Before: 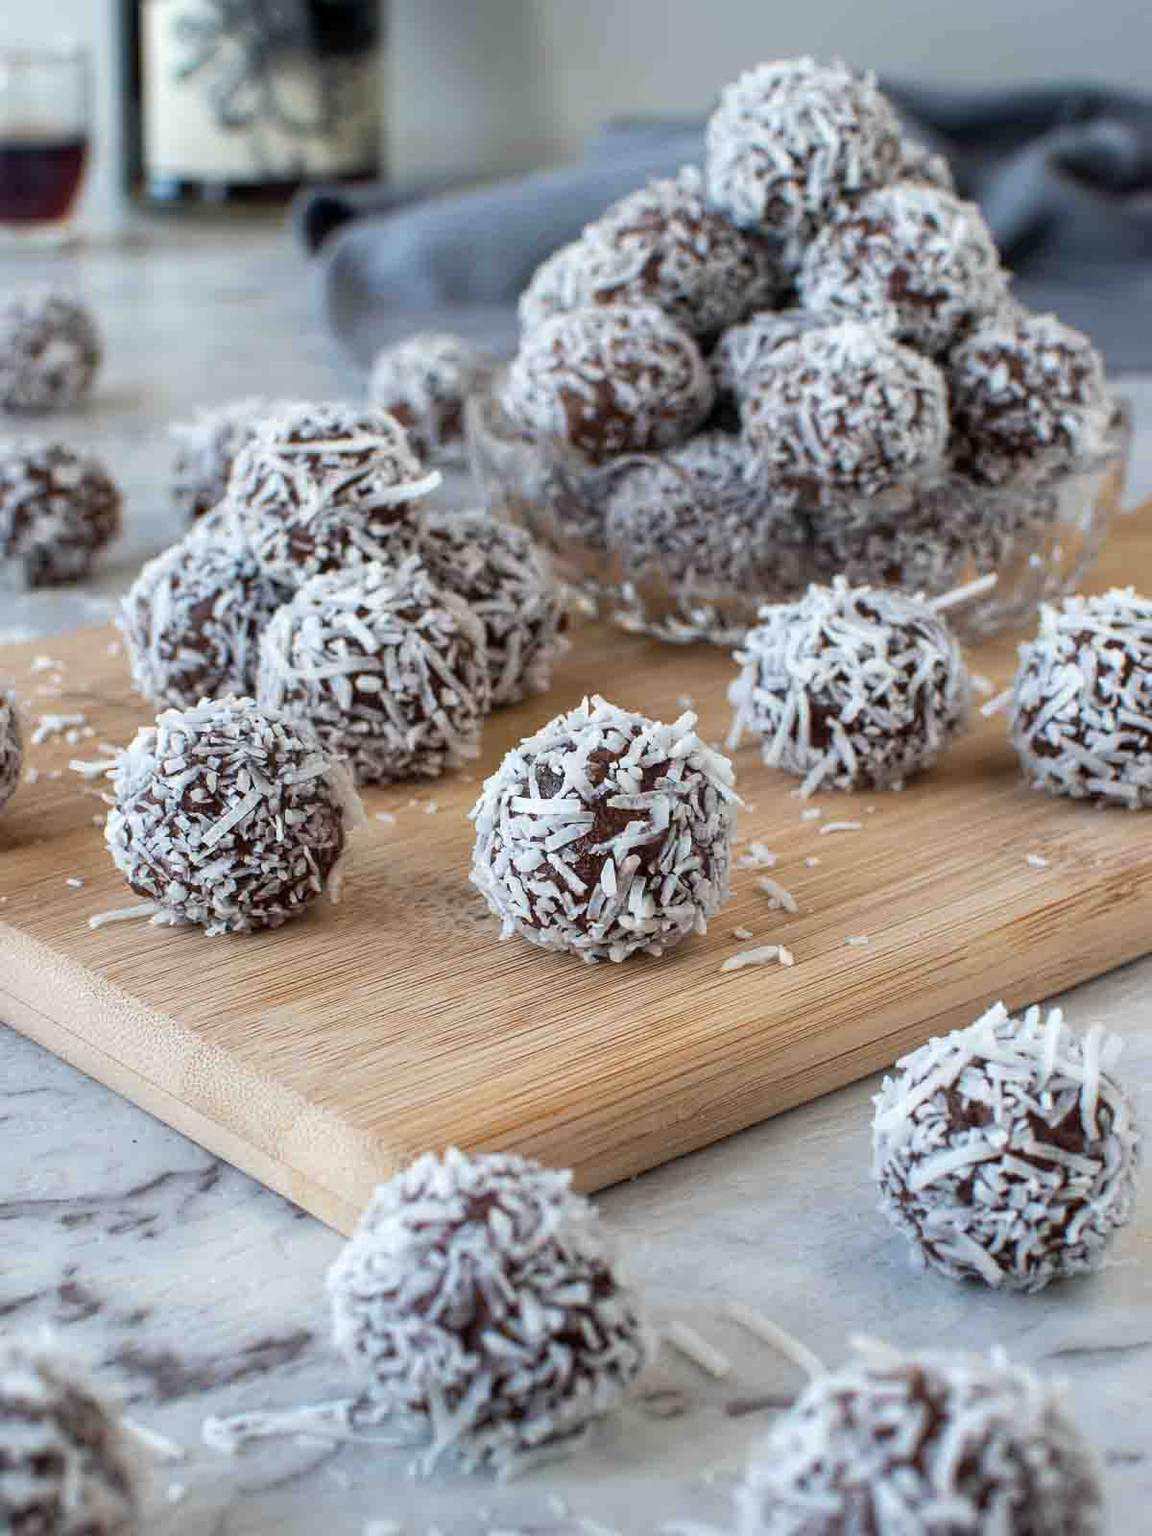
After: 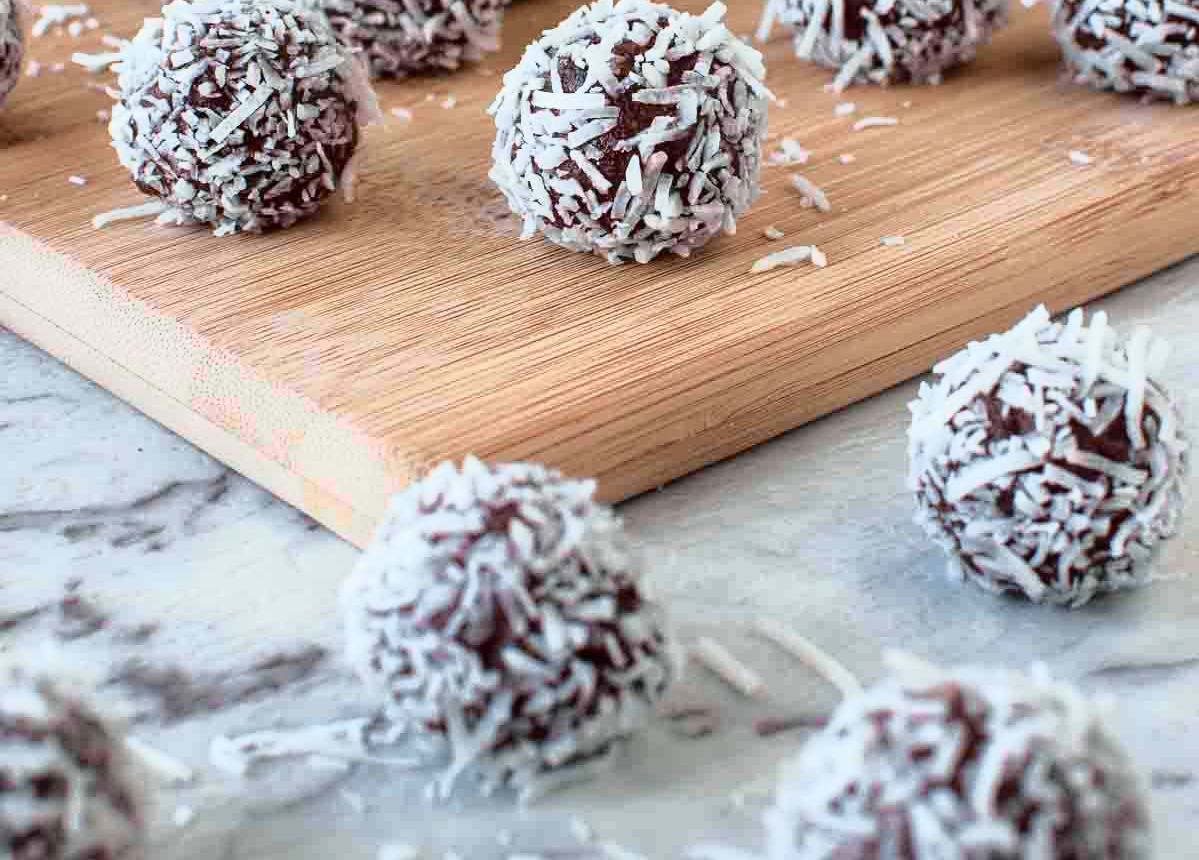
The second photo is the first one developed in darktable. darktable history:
tone curve: curves: ch0 [(0, 0) (0.105, 0.068) (0.195, 0.162) (0.283, 0.283) (0.384, 0.404) (0.485, 0.531) (0.638, 0.681) (0.795, 0.879) (1, 0.977)]; ch1 [(0, 0) (0.161, 0.092) (0.35, 0.33) (0.379, 0.401) (0.456, 0.469) (0.504, 0.501) (0.512, 0.523) (0.58, 0.597) (0.635, 0.646) (1, 1)]; ch2 [(0, 0) (0.371, 0.362) (0.437, 0.437) (0.5, 0.5) (0.53, 0.523) (0.56, 0.58) (0.622, 0.606) (1, 1)], color space Lab, independent channels, preserve colors none
crop and rotate: top 46.237%
